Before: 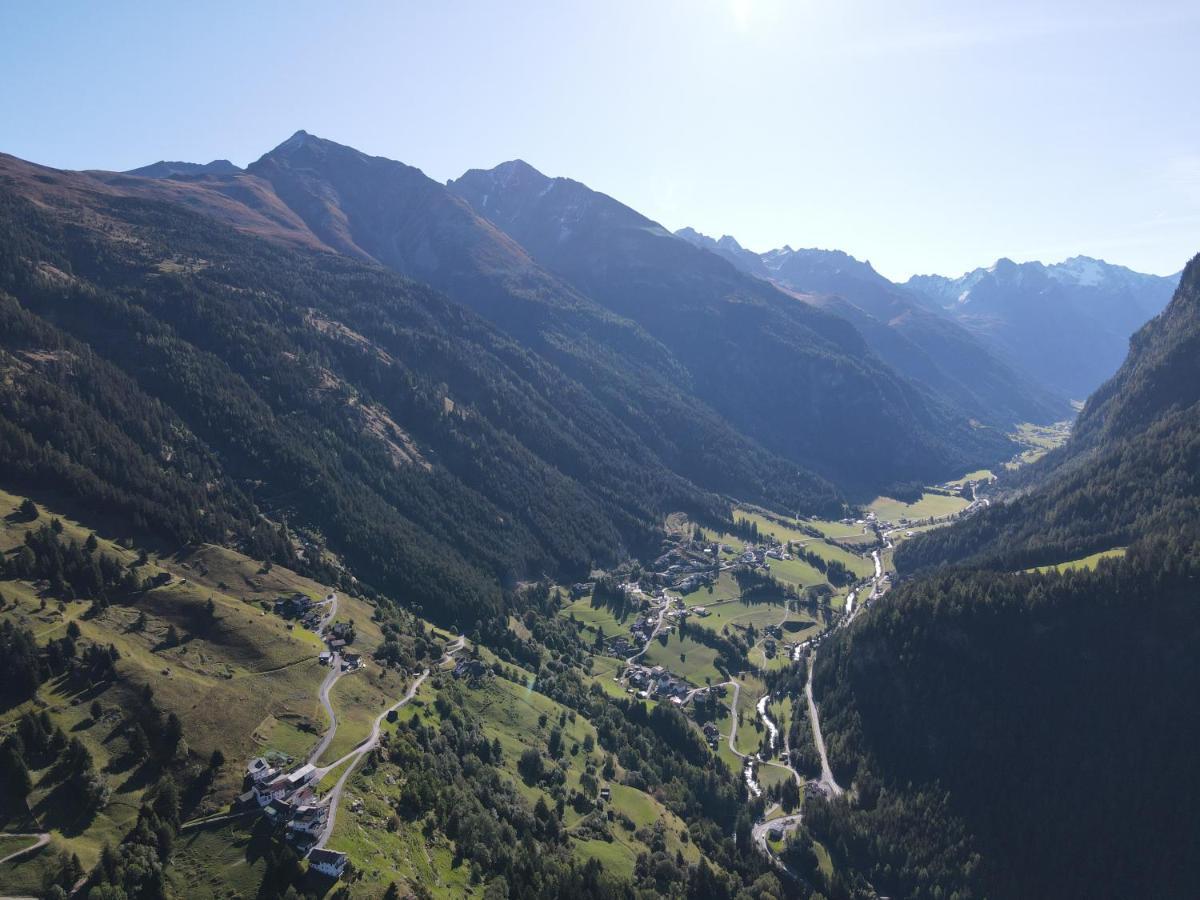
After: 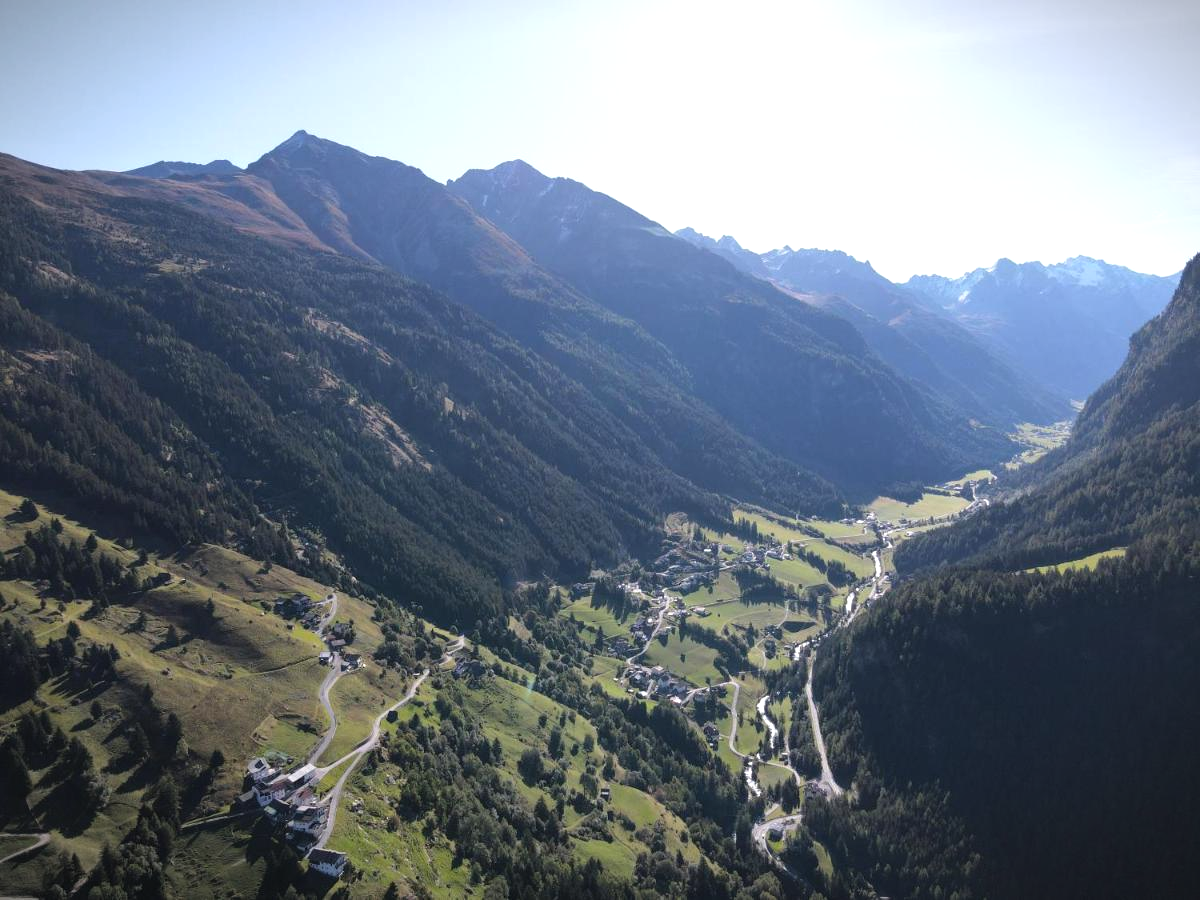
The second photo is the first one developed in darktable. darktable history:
tone equalizer: -8 EV -0.408 EV, -7 EV -0.41 EV, -6 EV -0.294 EV, -5 EV -0.261 EV, -3 EV 0.245 EV, -2 EV 0.338 EV, -1 EV 0.377 EV, +0 EV 0.415 EV
vignetting: fall-off start 100.46%, width/height ratio 1.305
